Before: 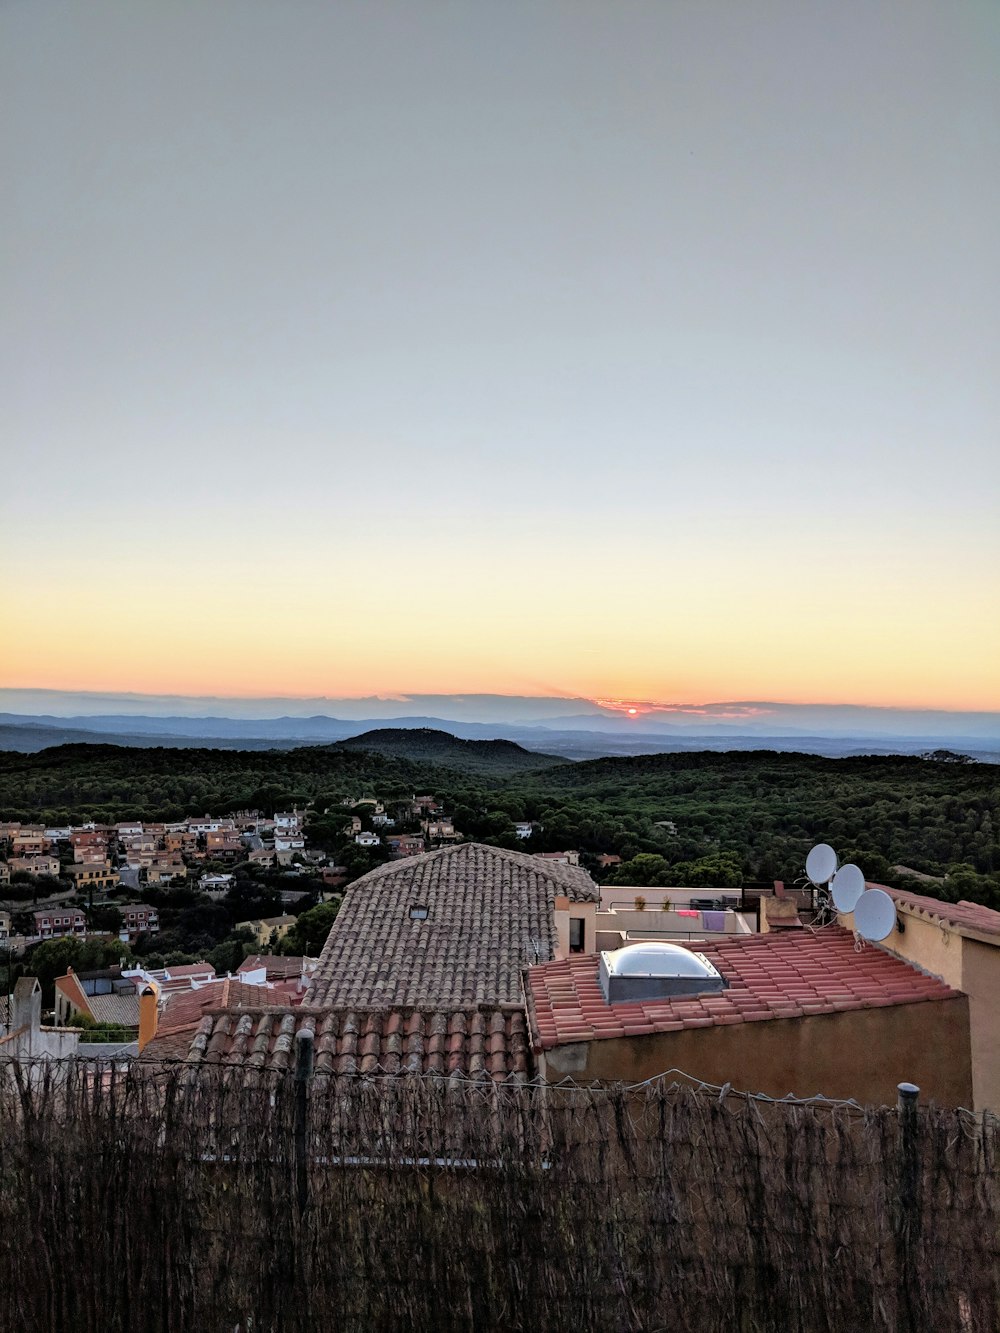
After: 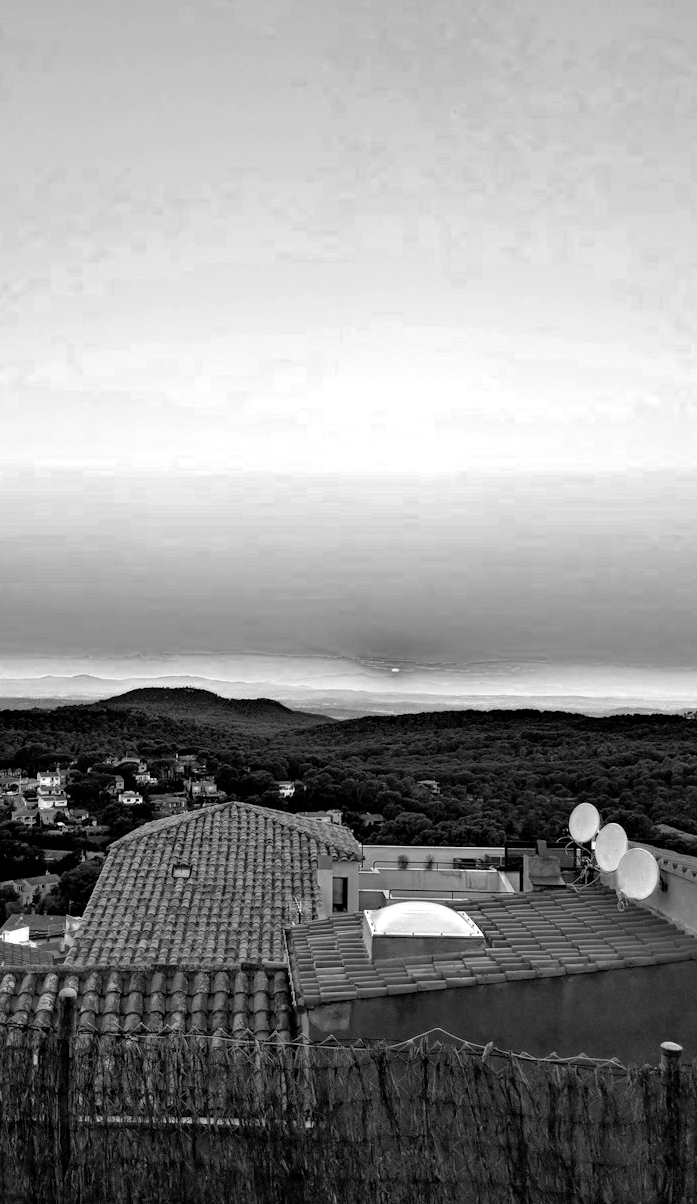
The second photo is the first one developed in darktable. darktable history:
exposure: black level correction 0.001, exposure 0.3 EV, compensate highlight preservation false
crop and rotate: left 23.793%, top 3.103%, right 6.485%, bottom 6.533%
color zones: curves: ch0 [(0.287, 0.048) (0.493, 0.484) (0.737, 0.816)]; ch1 [(0, 0) (0.143, 0) (0.286, 0) (0.429, 0) (0.571, 0) (0.714, 0) (0.857, 0)]
